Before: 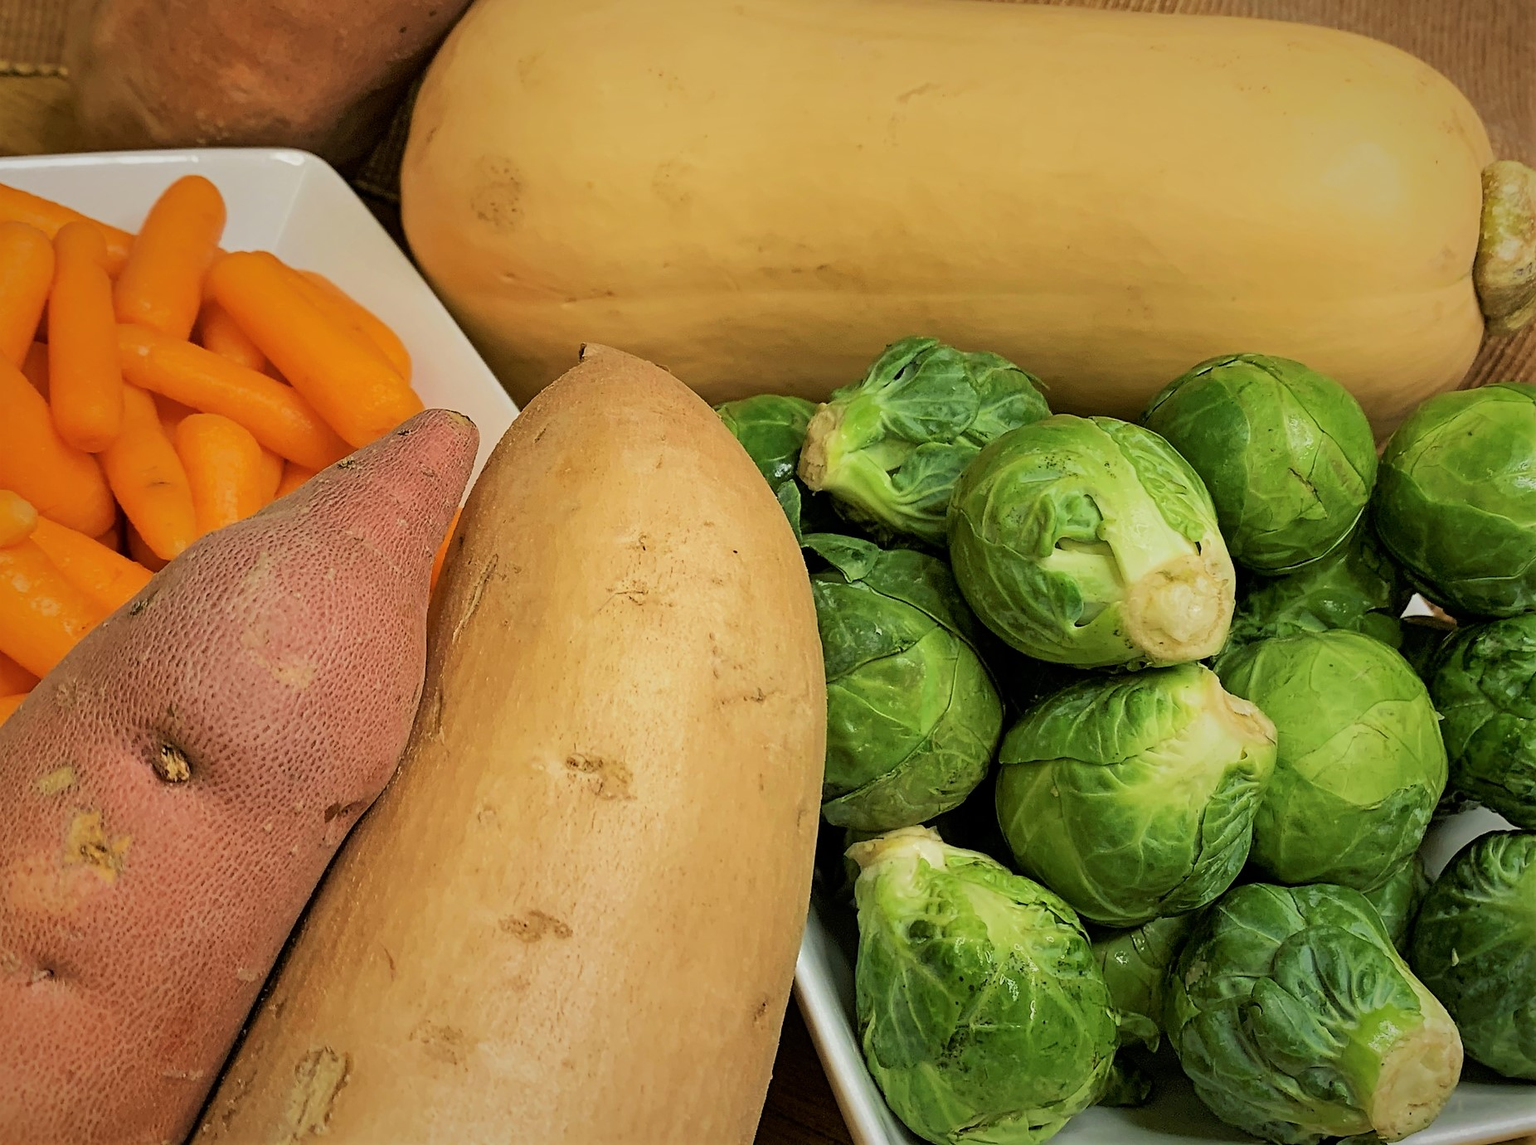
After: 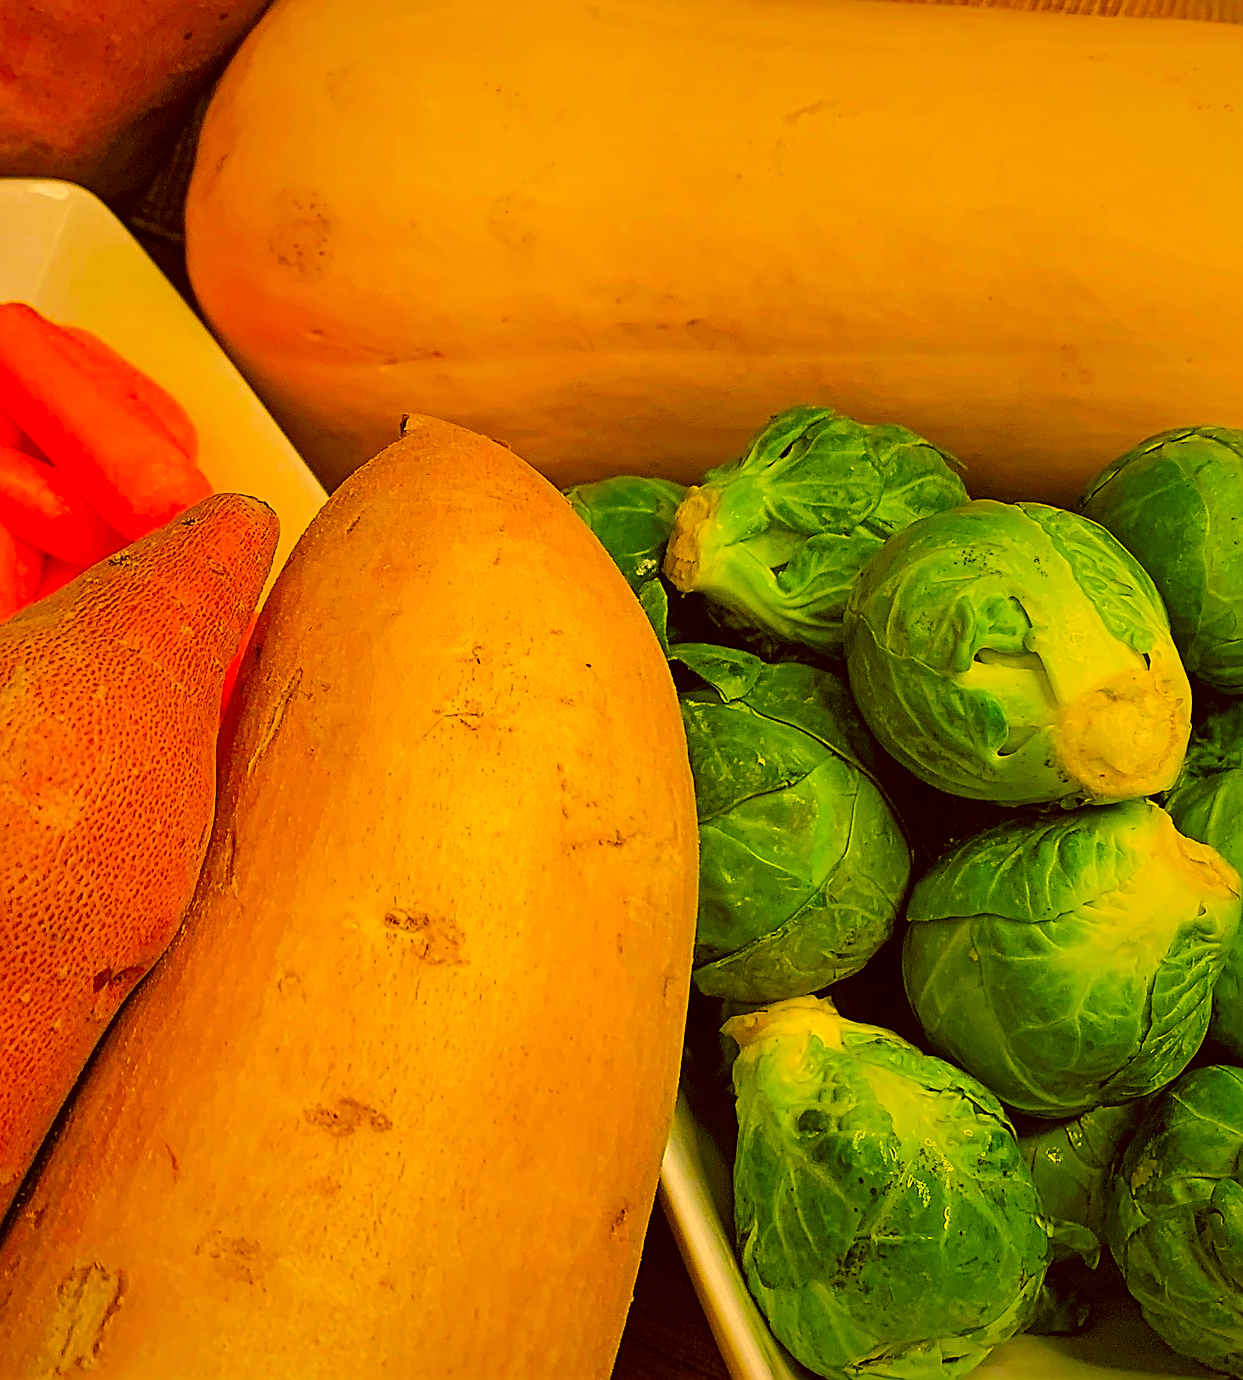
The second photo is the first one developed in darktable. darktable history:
color correction: highlights a* 10.86, highlights b* 30.33, shadows a* 2.58, shadows b* 17.98, saturation 1.76
sharpen: on, module defaults
crop and rotate: left 16.118%, right 16.736%
